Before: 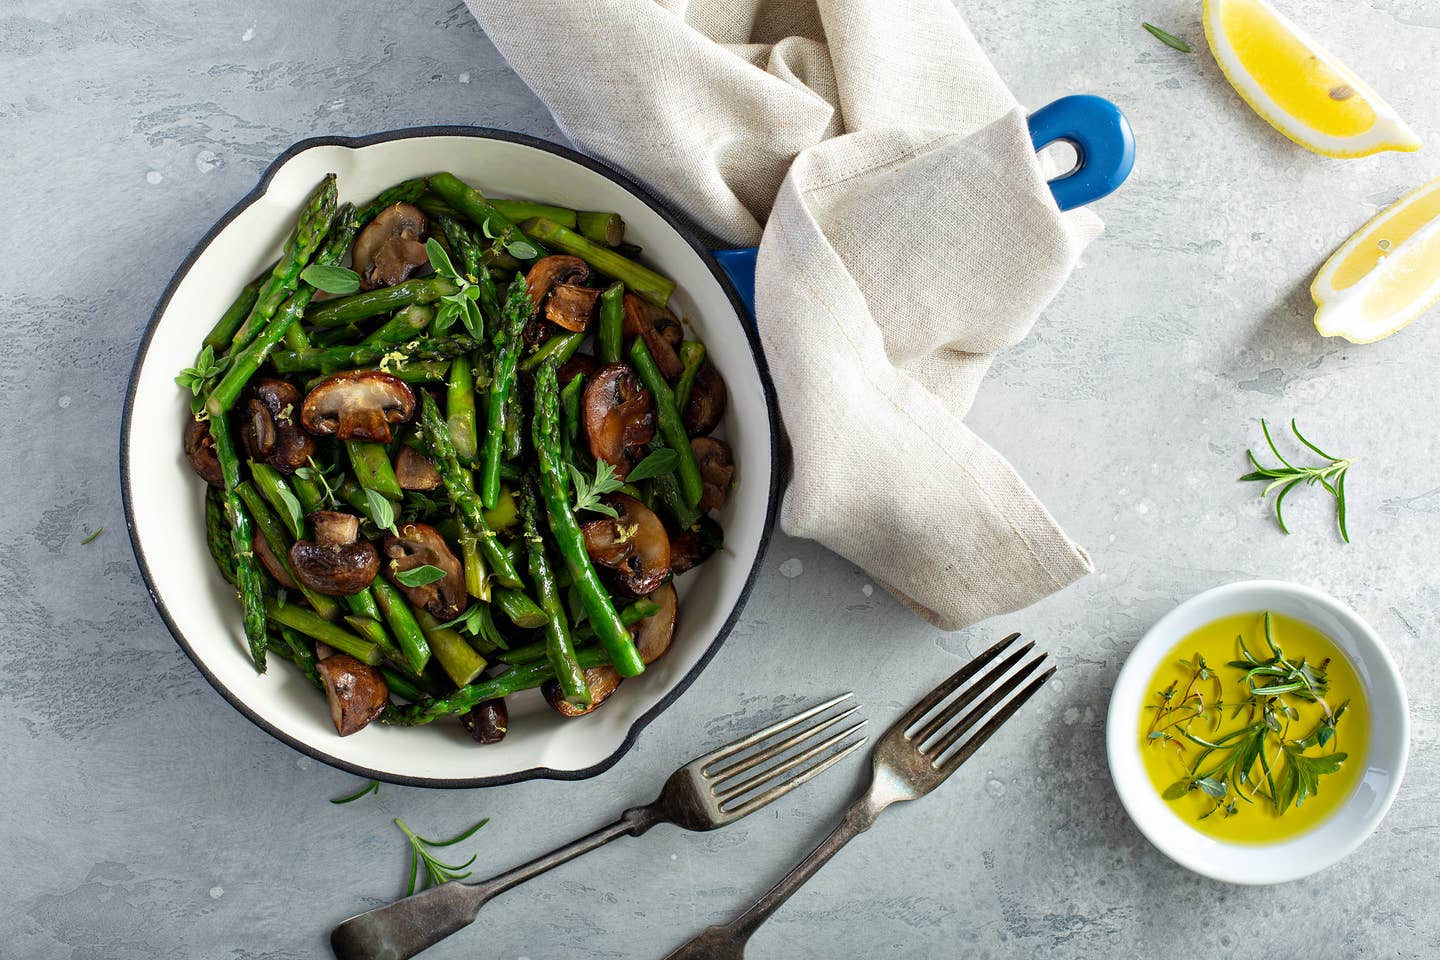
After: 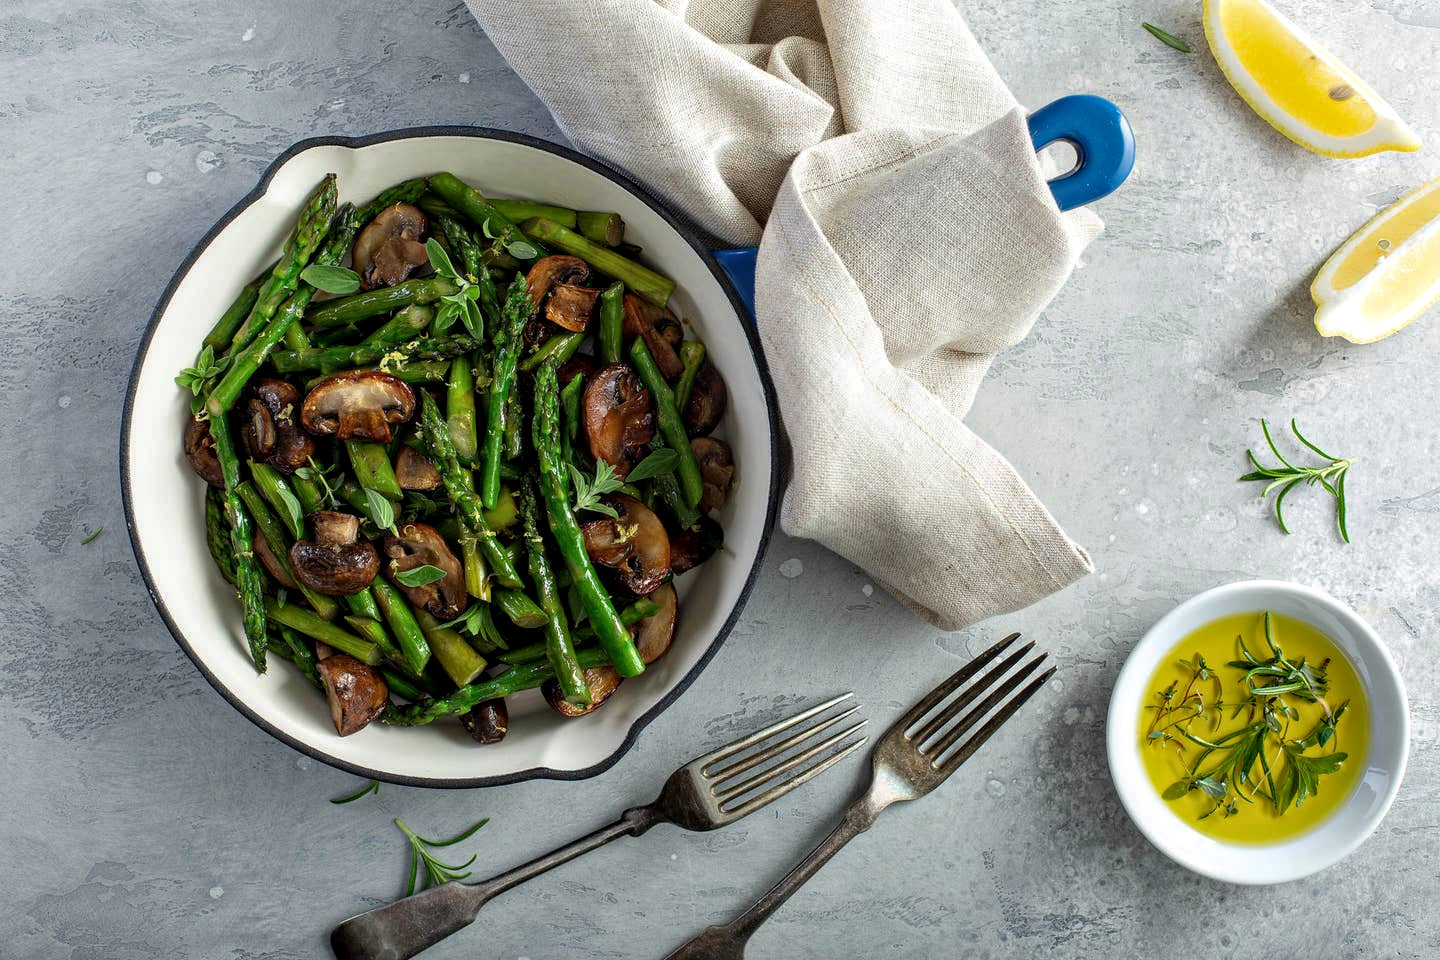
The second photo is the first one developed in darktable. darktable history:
base curve: curves: ch0 [(0, 0) (0.74, 0.67) (1, 1)], preserve colors none
local contrast: on, module defaults
